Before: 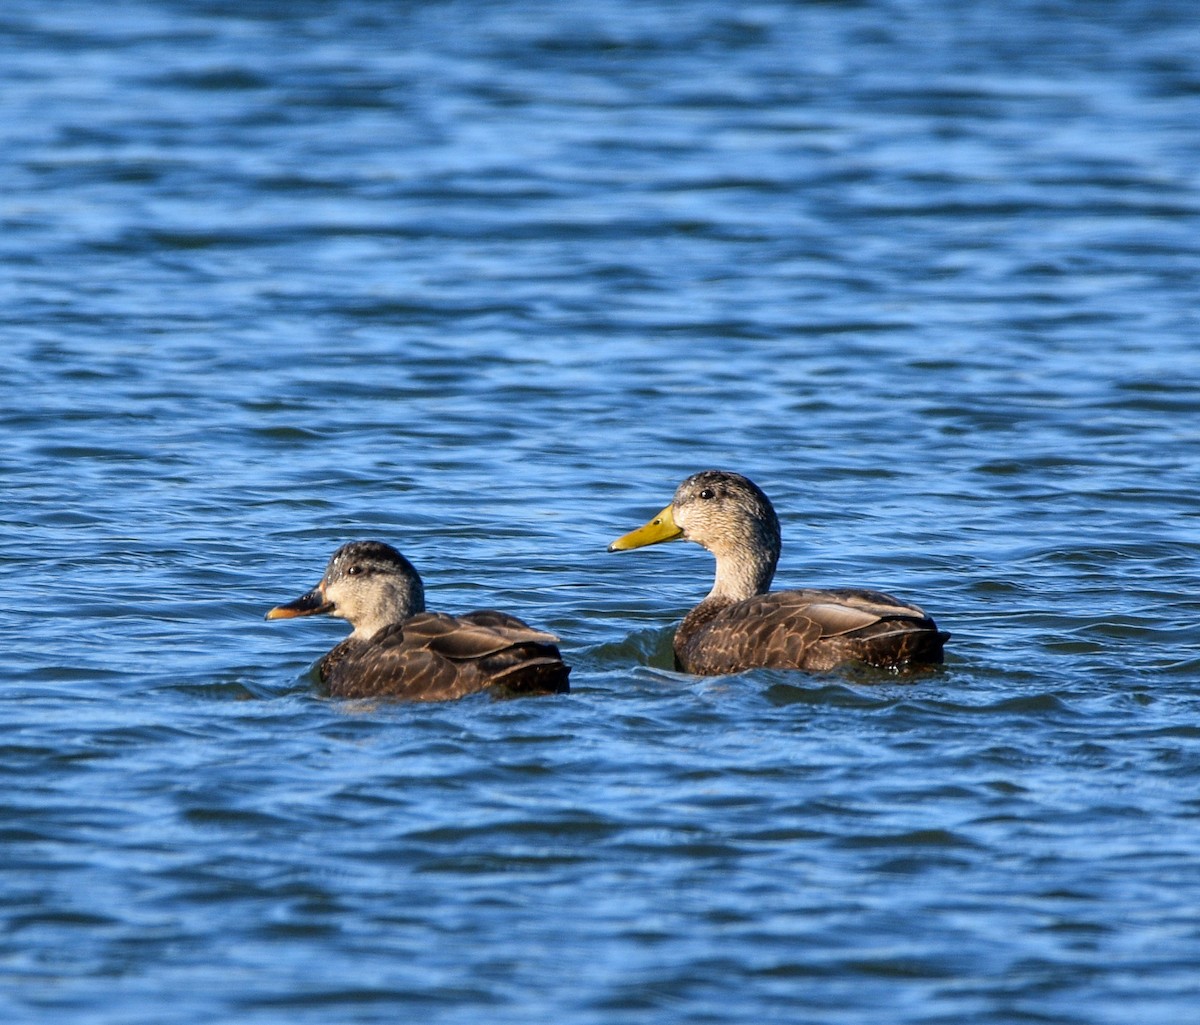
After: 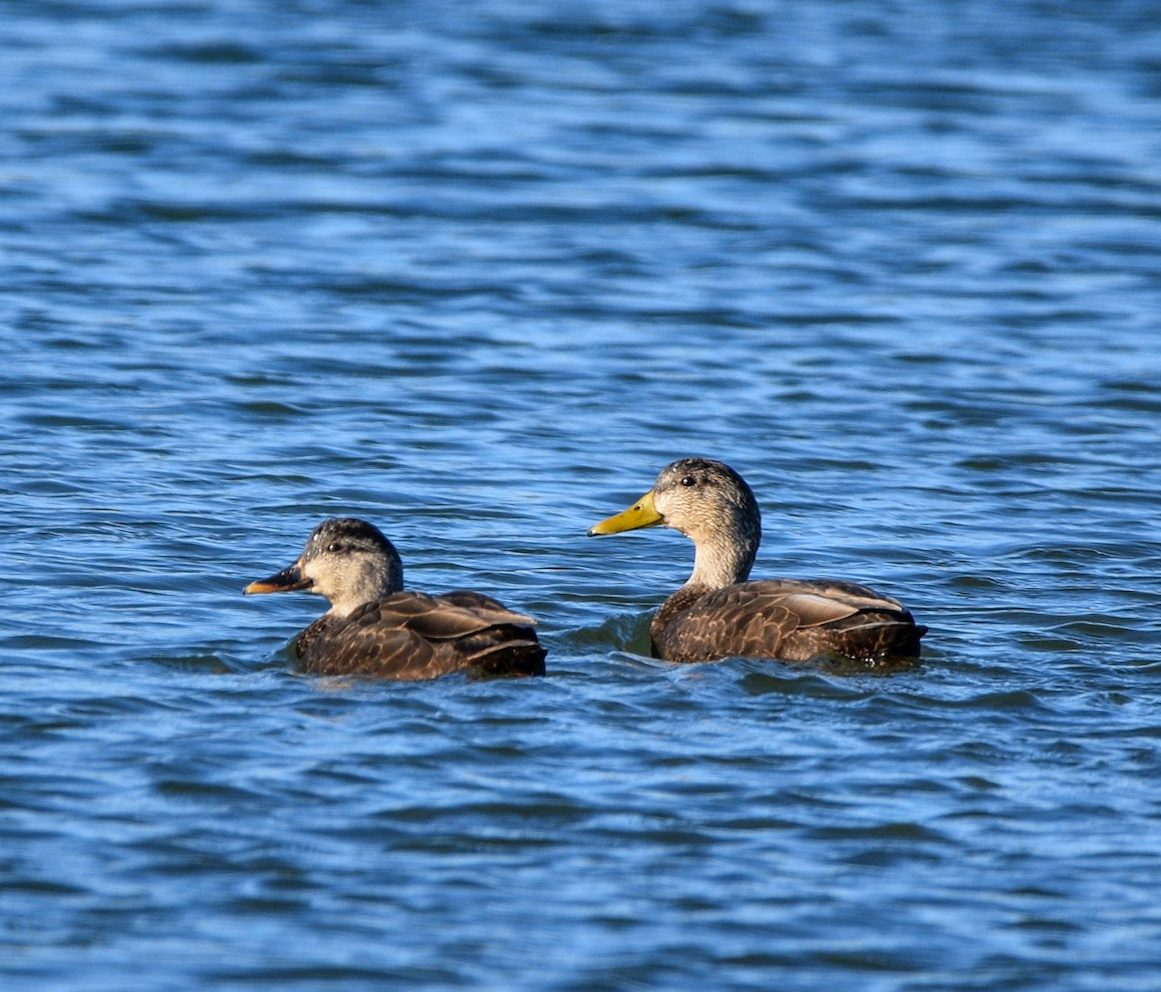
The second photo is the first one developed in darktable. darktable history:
crop and rotate: angle -1.64°
